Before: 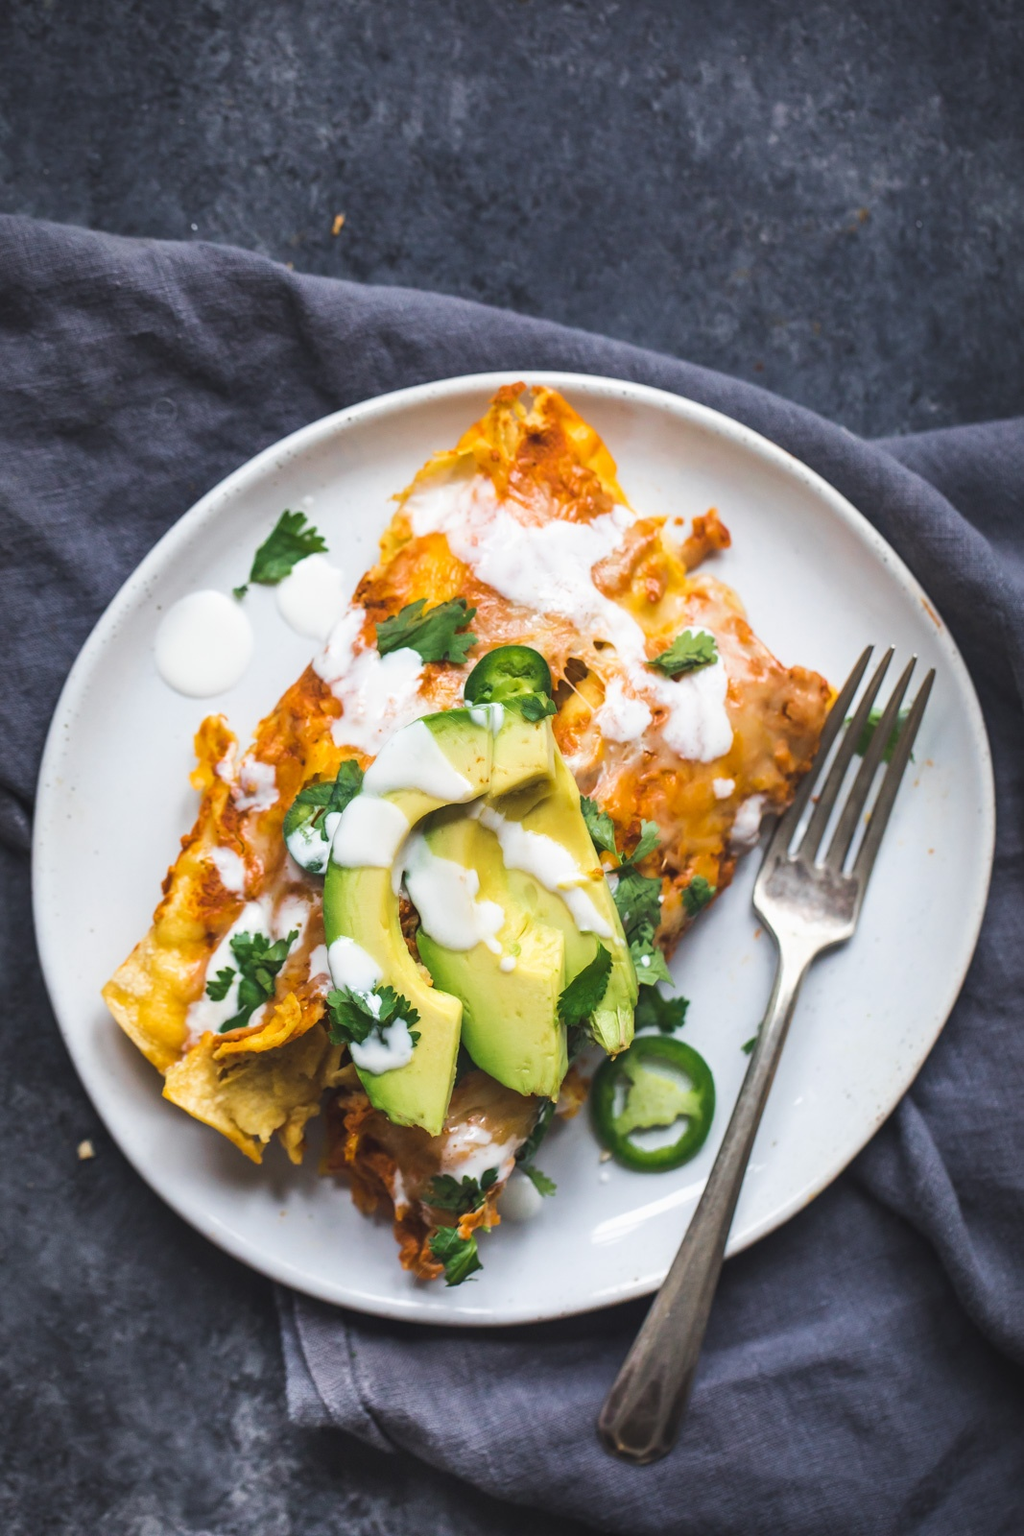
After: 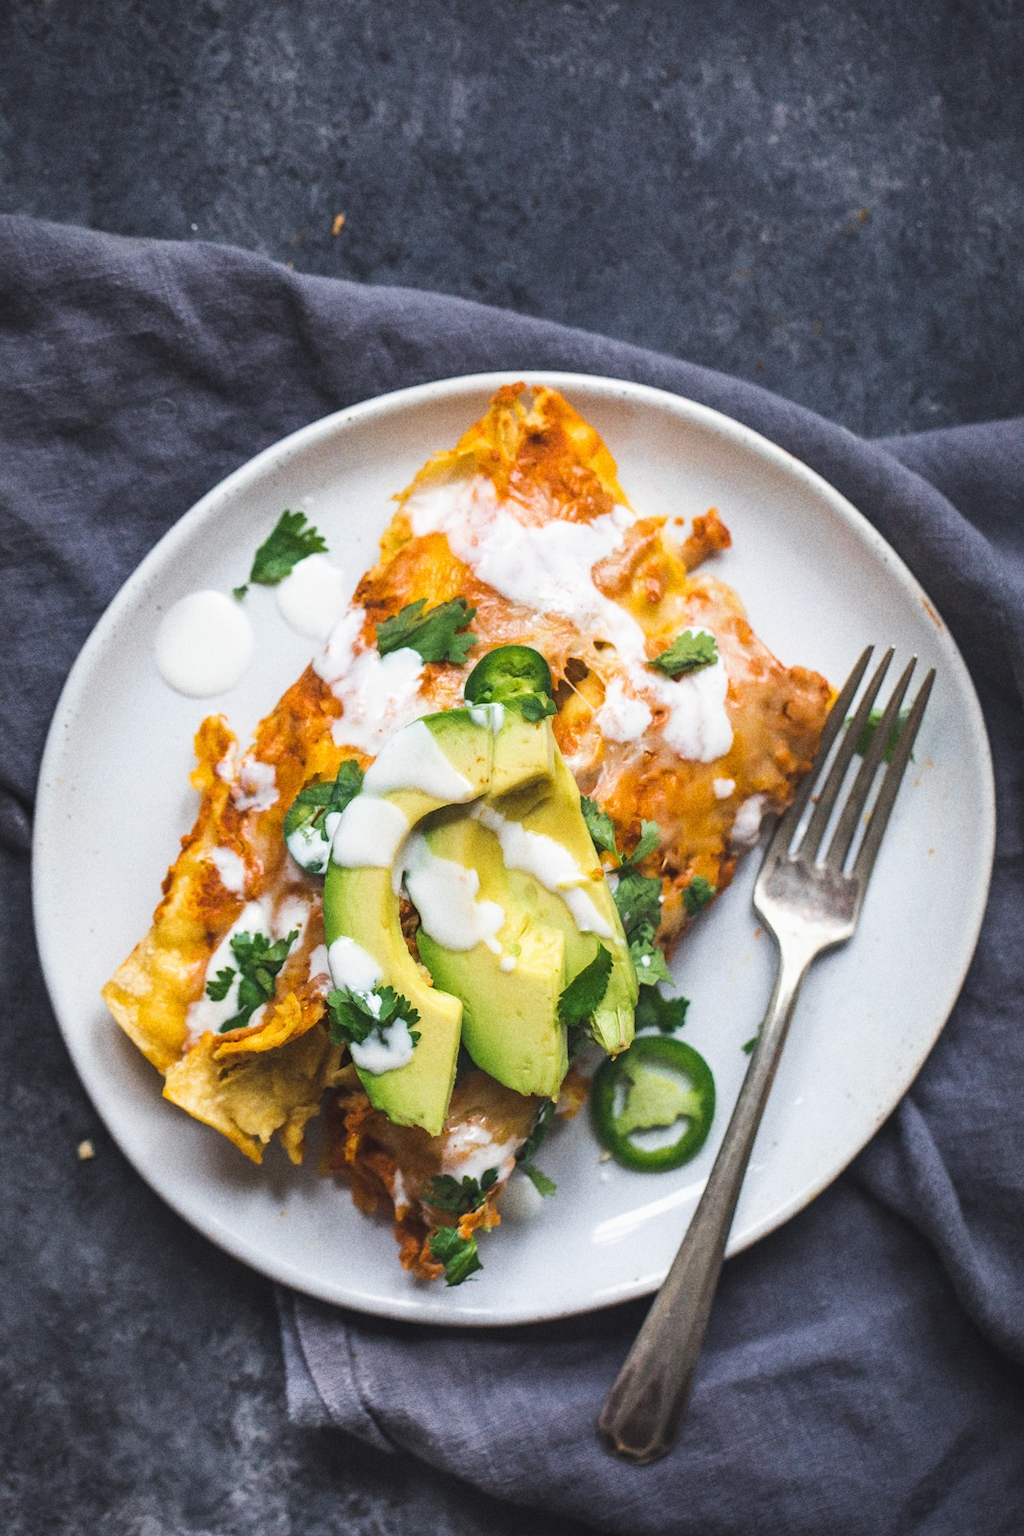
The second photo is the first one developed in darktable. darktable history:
grain: coarseness 22.88 ISO
